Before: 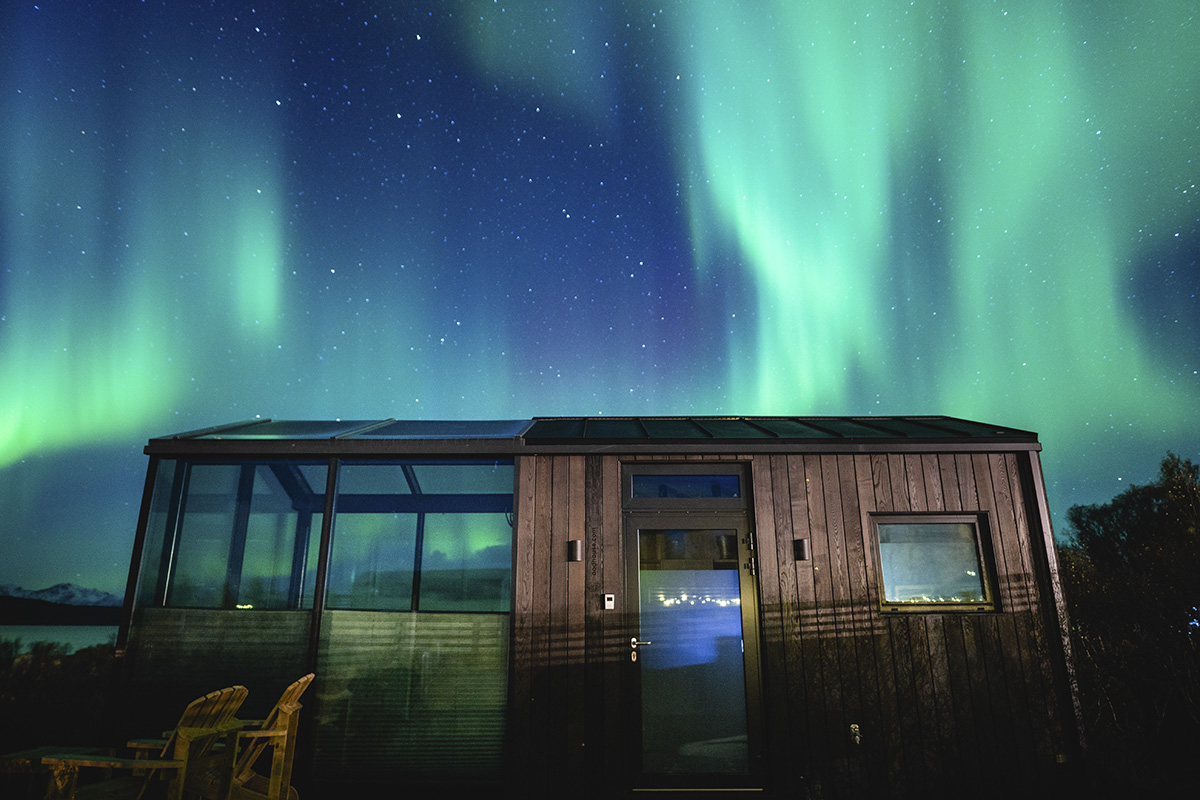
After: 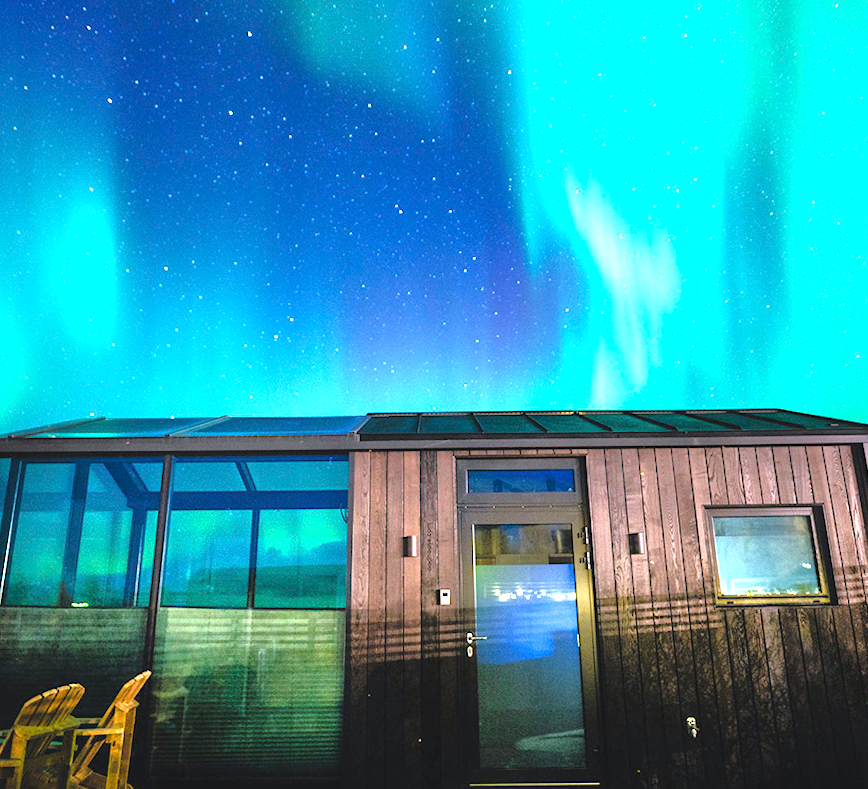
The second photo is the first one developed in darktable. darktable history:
tone equalizer: -7 EV 0.15 EV, -6 EV 0.6 EV, -5 EV 1.15 EV, -4 EV 1.33 EV, -3 EV 1.15 EV, -2 EV 0.6 EV, -1 EV 0.15 EV, mask exposure compensation -0.5 EV
crop: left 13.443%, right 13.31%
rotate and perspective: rotation -0.45°, automatic cropping original format, crop left 0.008, crop right 0.992, crop top 0.012, crop bottom 0.988
white balance: red 0.984, blue 1.059
exposure: black level correction 0, exposure 1.3 EV, compensate exposure bias true, compensate highlight preservation false
